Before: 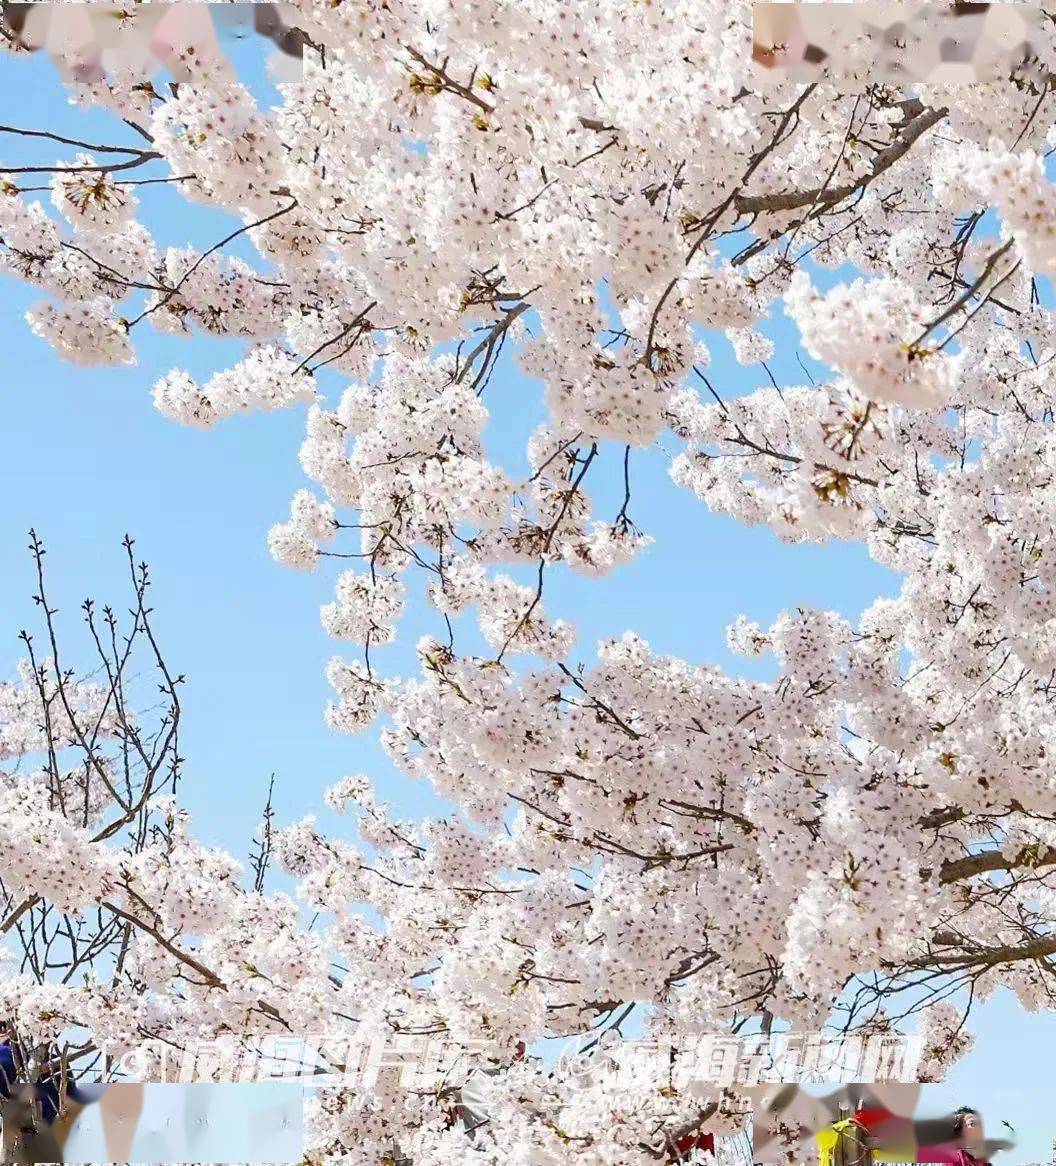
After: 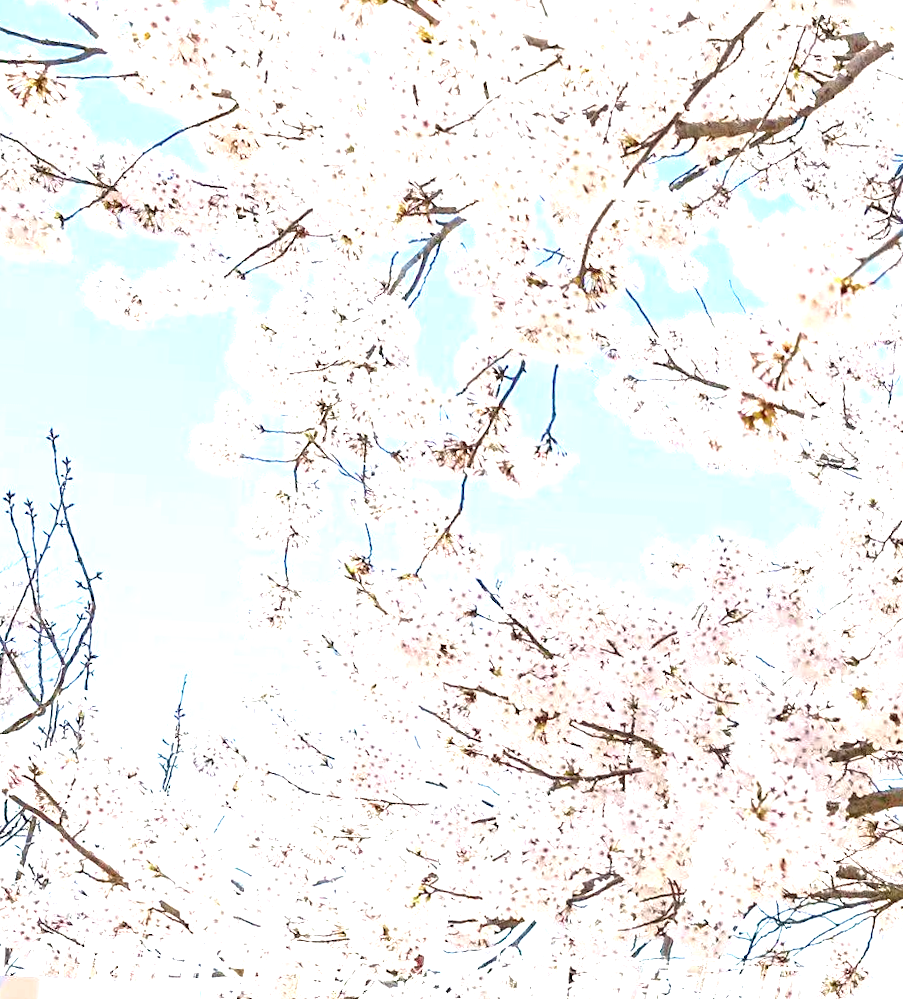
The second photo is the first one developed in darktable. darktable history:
tone equalizer: on, module defaults
exposure: exposure 1.203 EV, compensate highlight preservation false
crop and rotate: angle -2.84°, left 5.128%, top 5.174%, right 4.741%, bottom 4.491%
